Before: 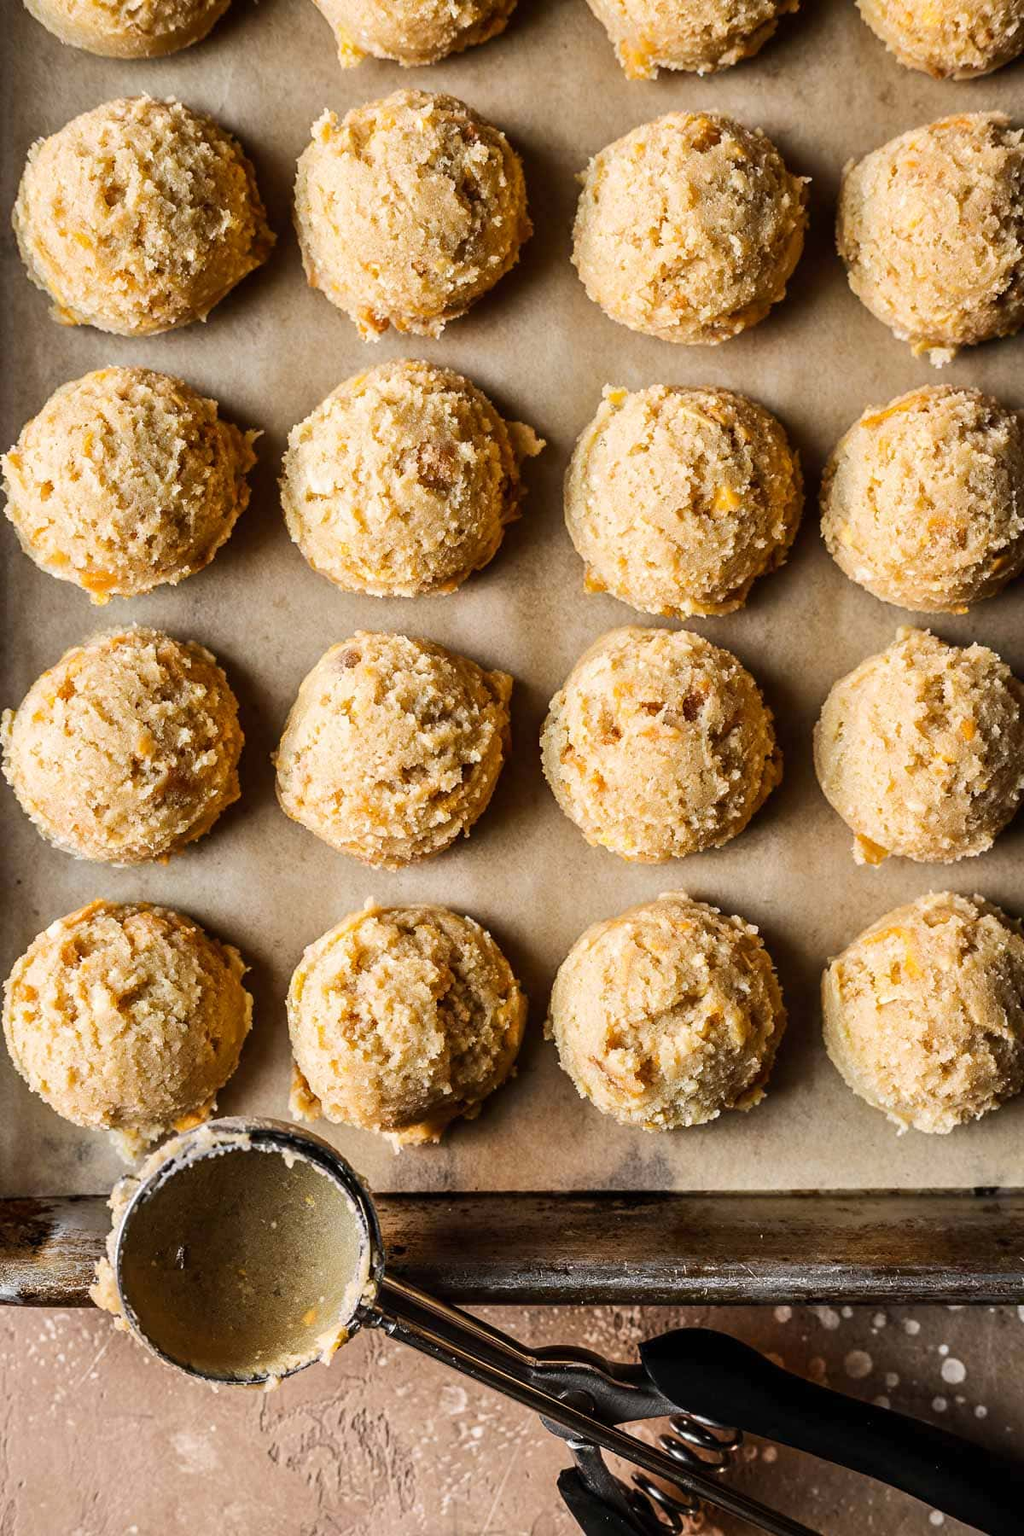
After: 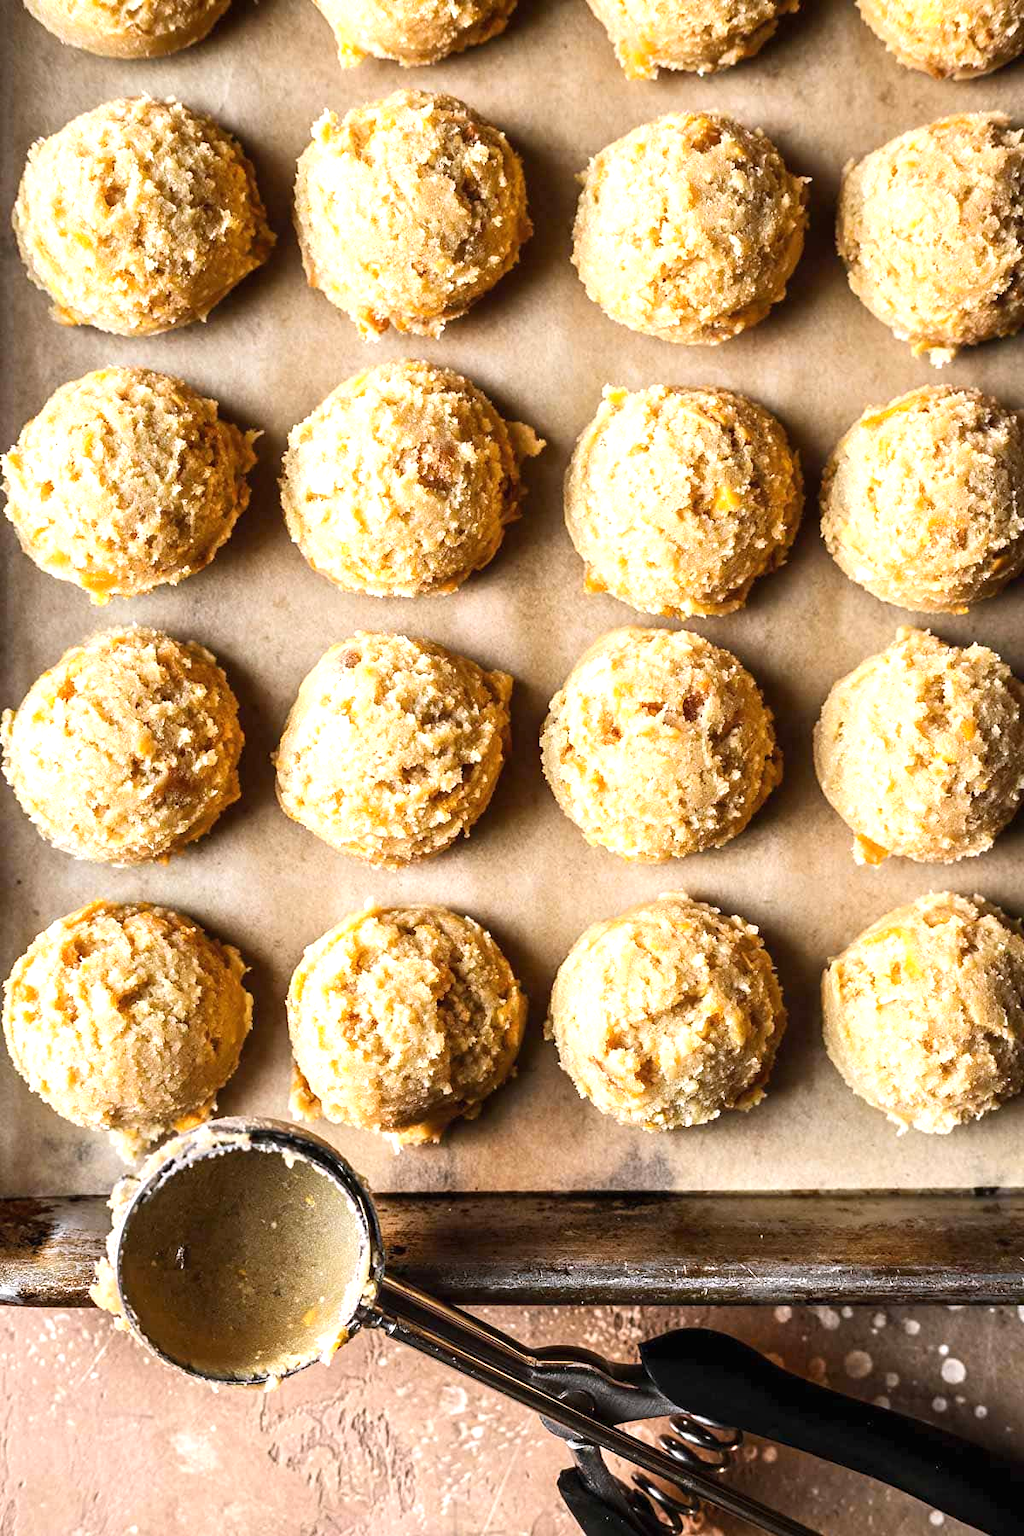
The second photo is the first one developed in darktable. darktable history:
white balance: red 1.004, blue 1.024
exposure: black level correction 0, exposure 0.7 EV, compensate exposure bias true, compensate highlight preservation false
